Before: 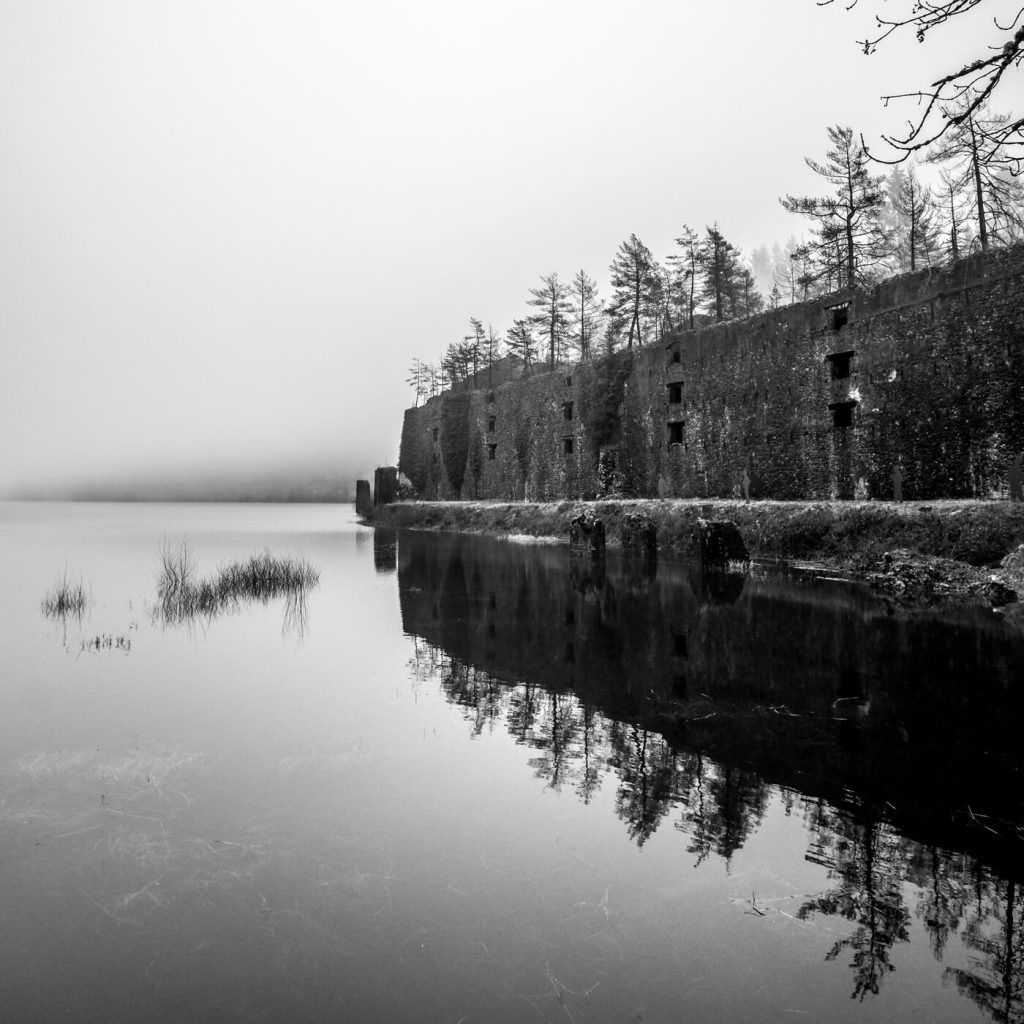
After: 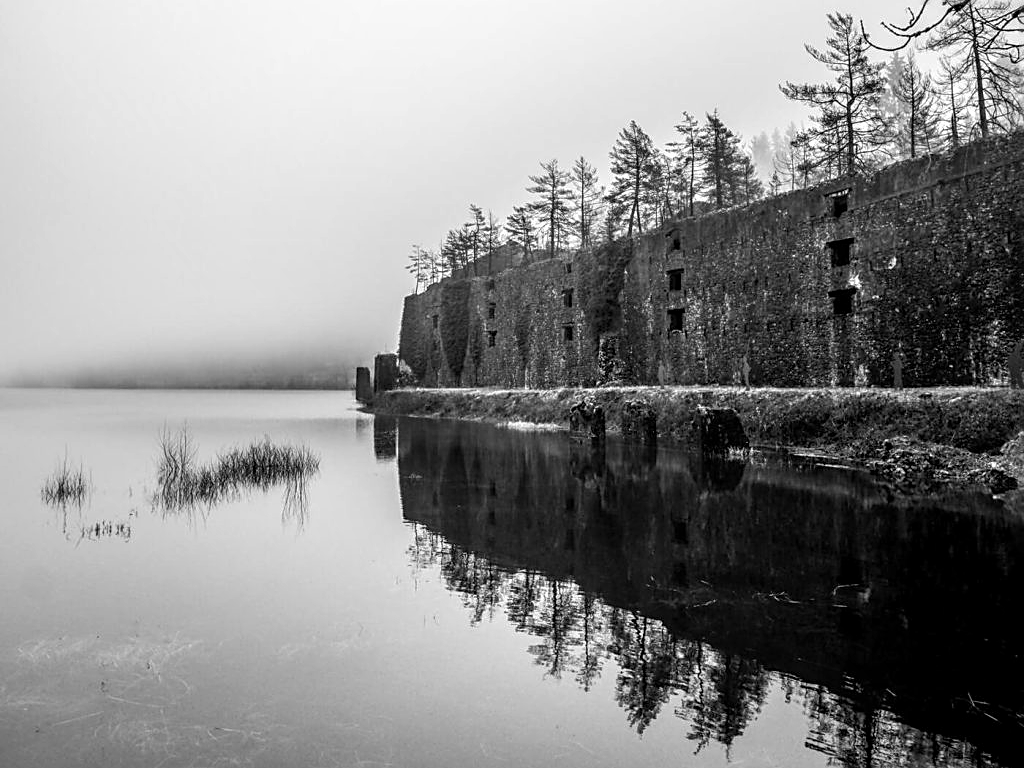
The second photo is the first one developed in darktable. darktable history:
sharpen: on, module defaults
crop: top 11.038%, bottom 13.962%
local contrast: on, module defaults
